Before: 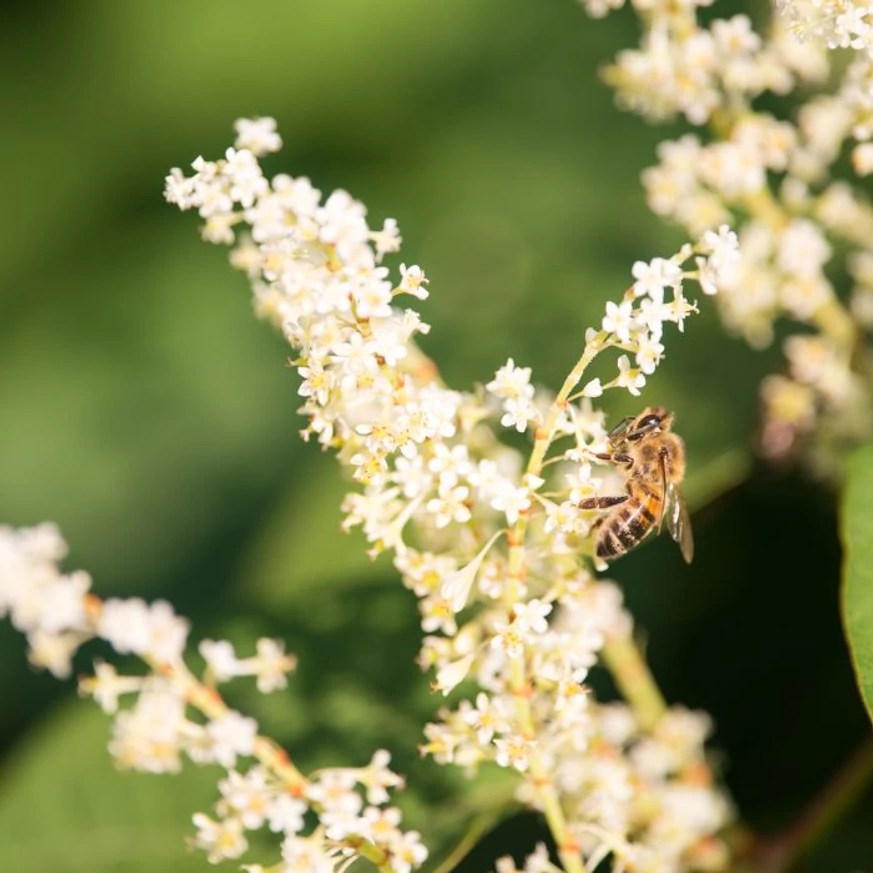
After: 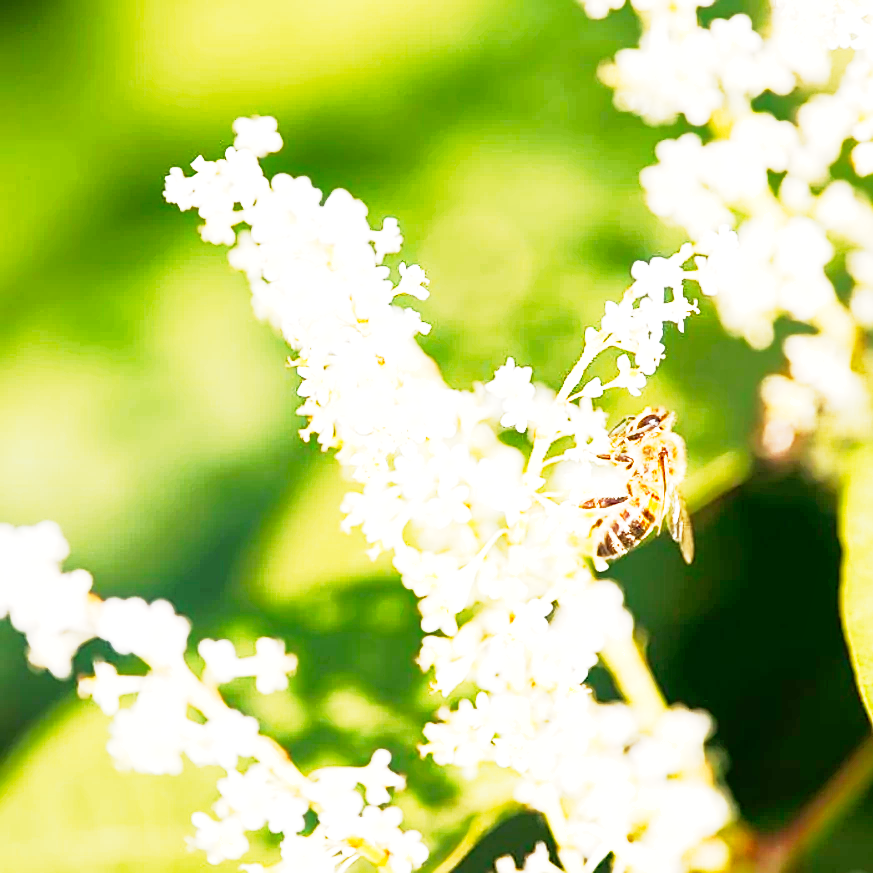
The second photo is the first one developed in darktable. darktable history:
tone curve: curves: ch0 [(0, 0) (0.051, 0.03) (0.096, 0.071) (0.241, 0.247) (0.455, 0.525) (0.594, 0.697) (0.741, 0.845) (0.871, 0.933) (1, 0.984)]; ch1 [(0, 0) (0.1, 0.038) (0.318, 0.243) (0.399, 0.351) (0.478, 0.469) (0.499, 0.499) (0.534, 0.549) (0.565, 0.594) (0.601, 0.634) (0.666, 0.7) (1, 1)]; ch2 [(0, 0) (0.453, 0.45) (0.479, 0.483) (0.504, 0.499) (0.52, 0.519) (0.541, 0.559) (0.592, 0.612) (0.824, 0.815) (1, 1)], preserve colors none
exposure: black level correction 0, exposure 1.275 EV, compensate exposure bias true, compensate highlight preservation false
shadows and highlights: on, module defaults
base curve: curves: ch0 [(0, 0) (0.005, 0.002) (0.193, 0.295) (0.399, 0.664) (0.75, 0.928) (1, 1)], preserve colors none
sharpen: on, module defaults
